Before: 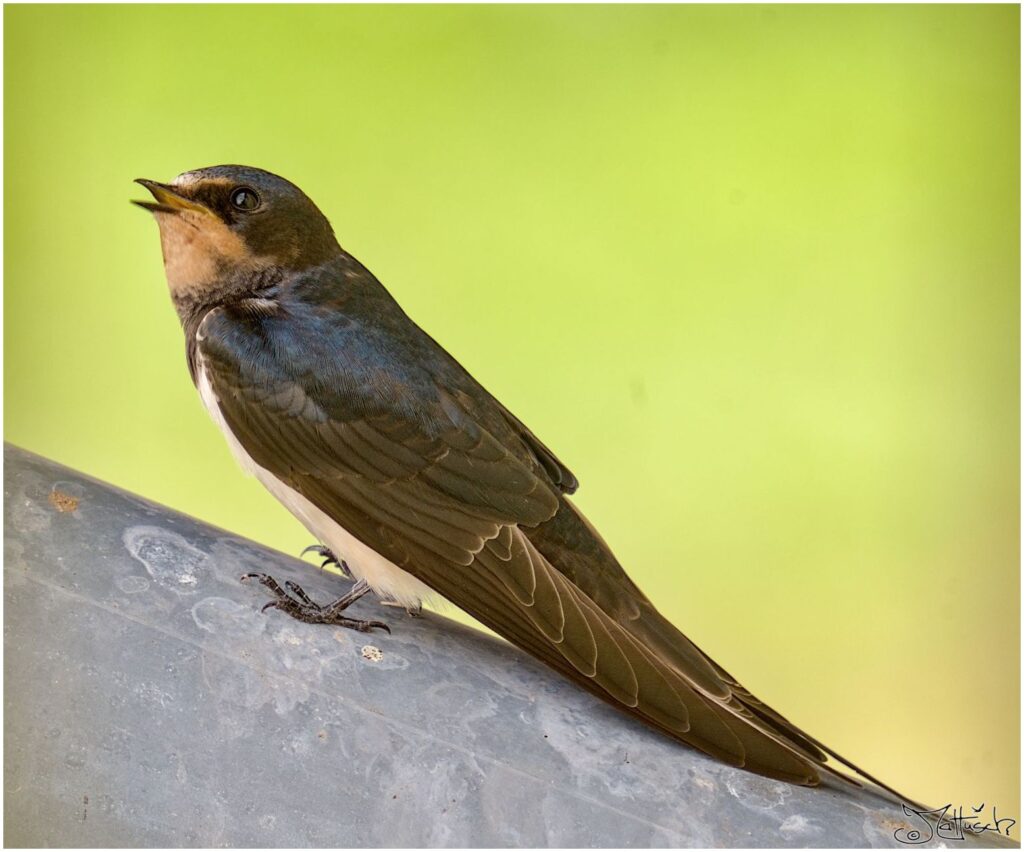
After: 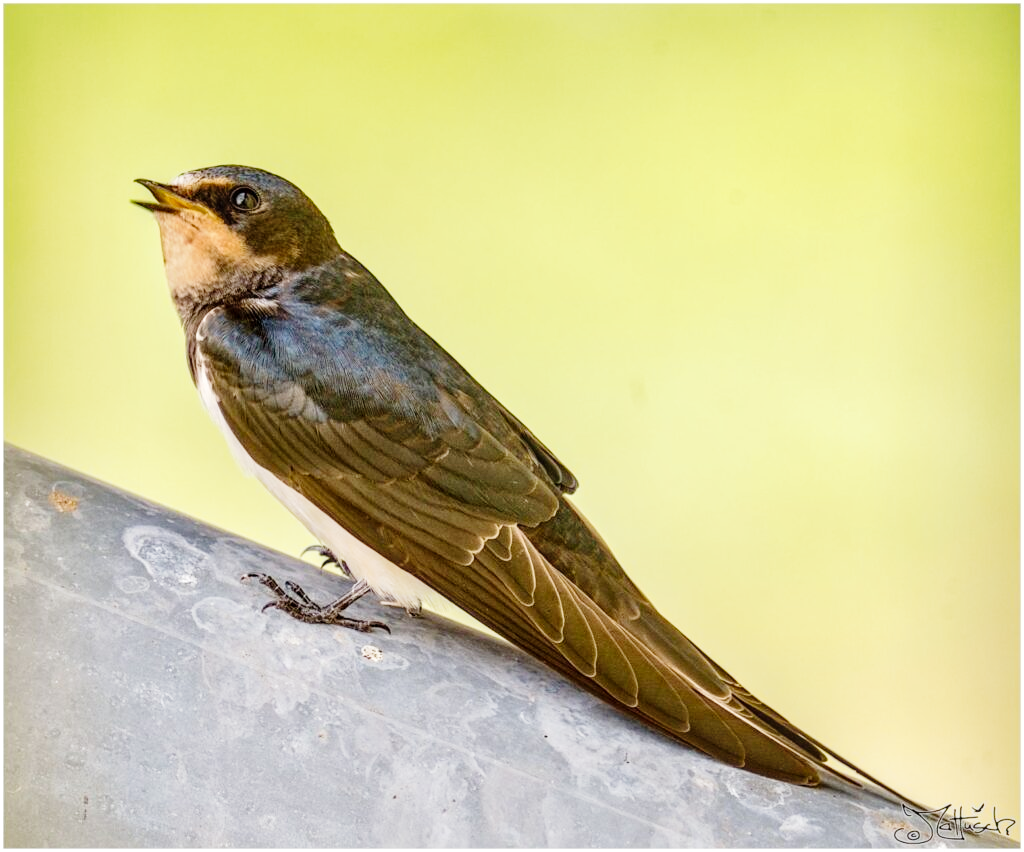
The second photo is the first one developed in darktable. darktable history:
local contrast: on, module defaults
tone curve: curves: ch0 [(0, 0) (0.003, 0.003) (0.011, 0.01) (0.025, 0.023) (0.044, 0.041) (0.069, 0.064) (0.1, 0.094) (0.136, 0.143) (0.177, 0.205) (0.224, 0.281) (0.277, 0.367) (0.335, 0.457) (0.399, 0.542) (0.468, 0.629) (0.543, 0.711) (0.623, 0.788) (0.709, 0.863) (0.801, 0.912) (0.898, 0.955) (1, 1)], preserve colors none
